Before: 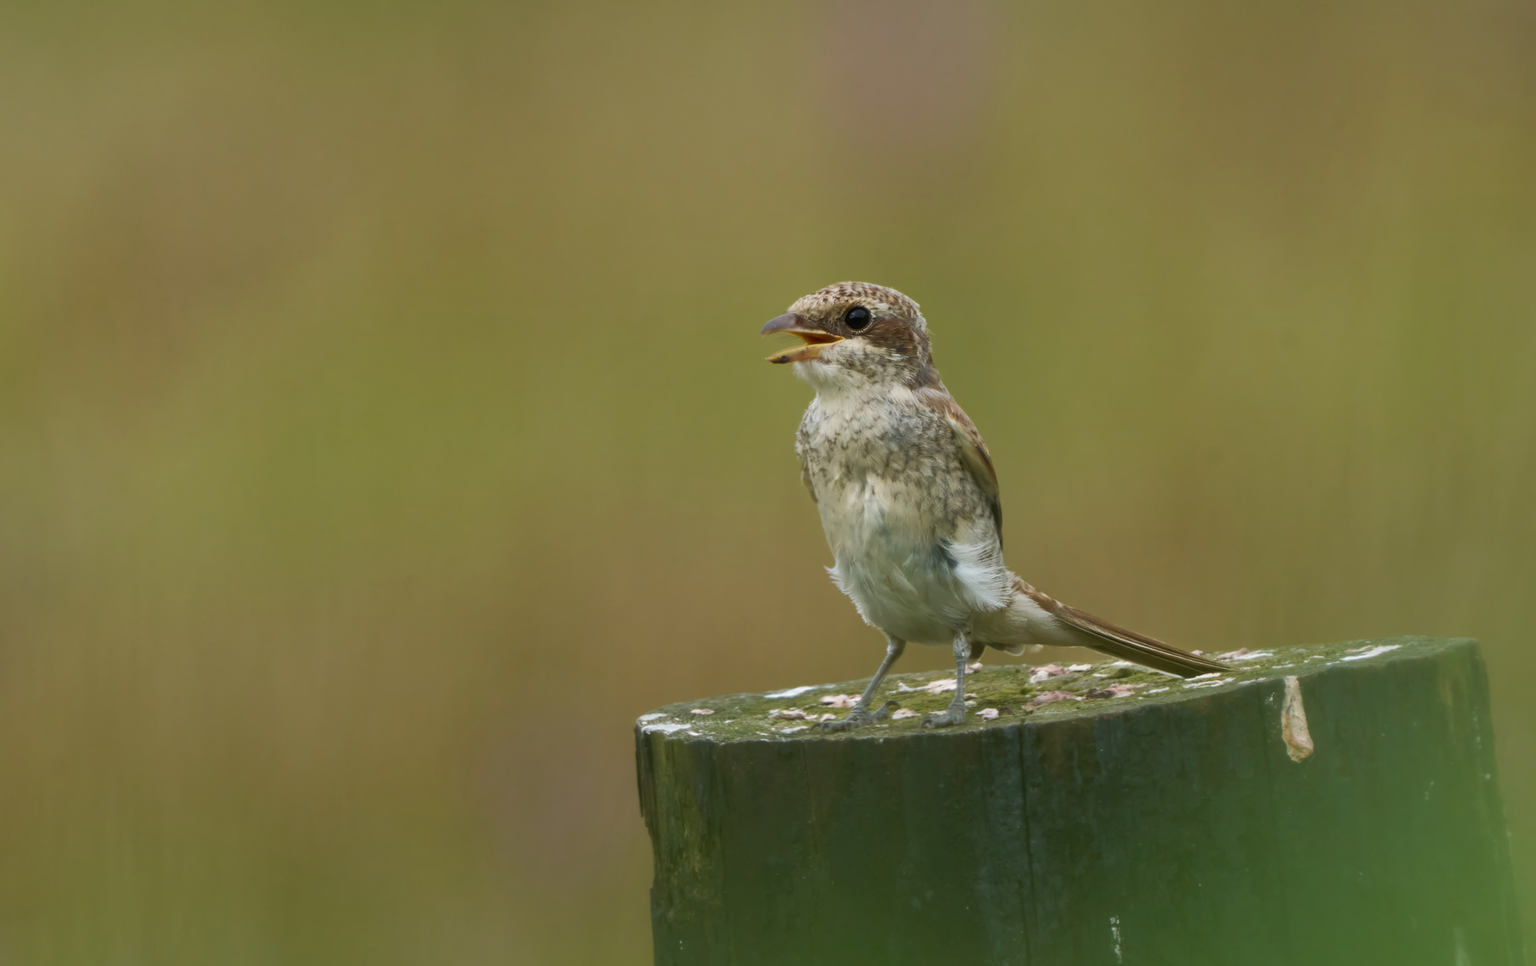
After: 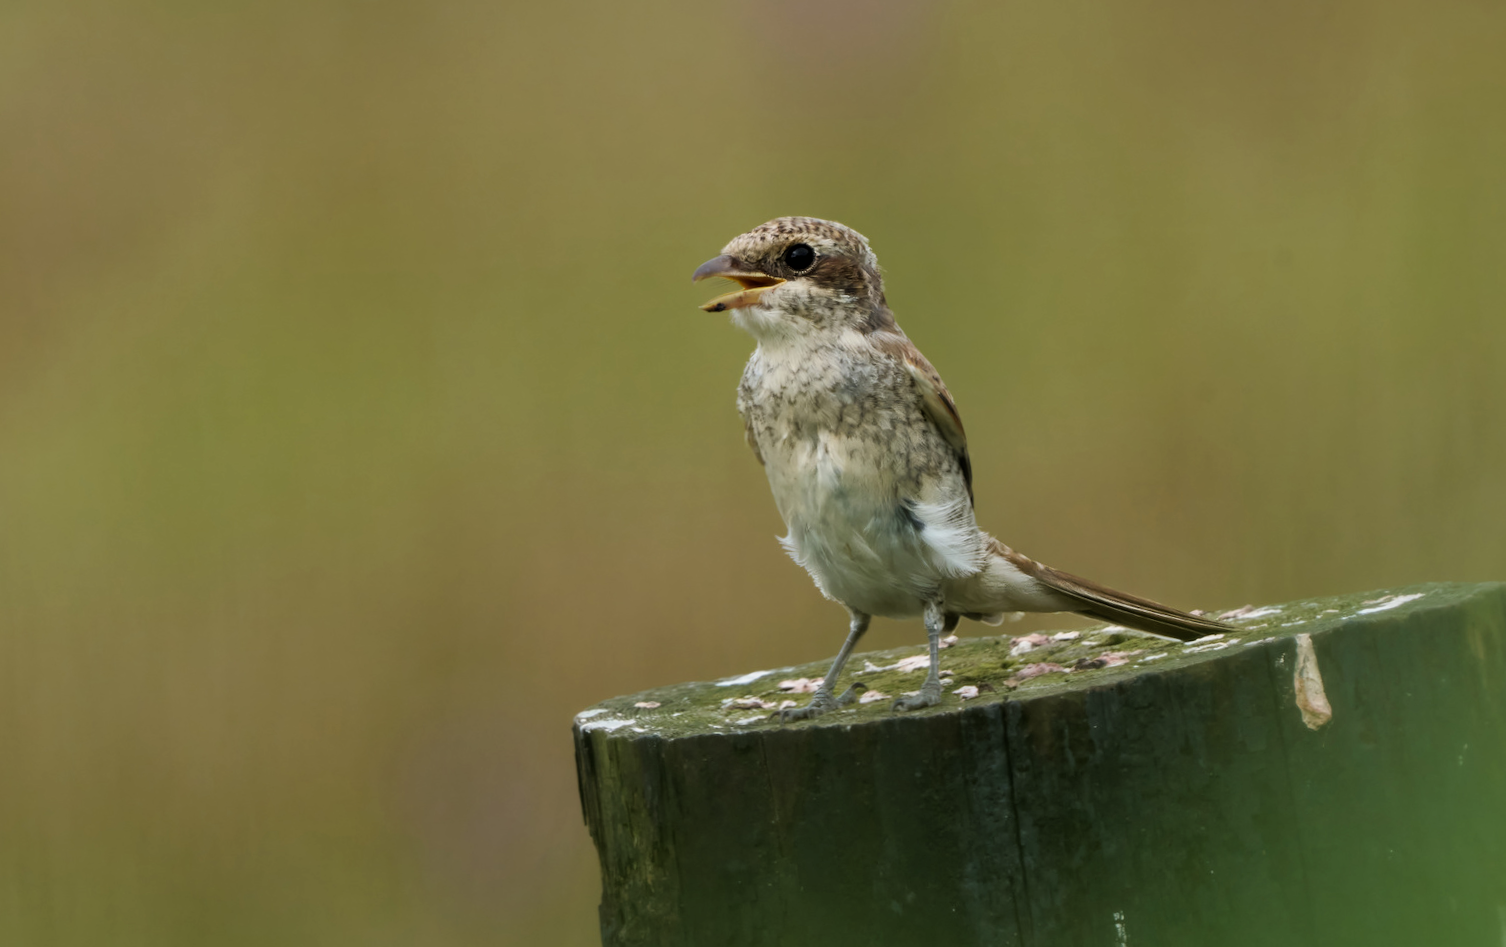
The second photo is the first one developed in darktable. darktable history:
crop and rotate: angle 2.72°, left 5.718%, top 5.717%
filmic rgb: black relative exposure -4.91 EV, white relative exposure 2.84 EV, hardness 3.69
